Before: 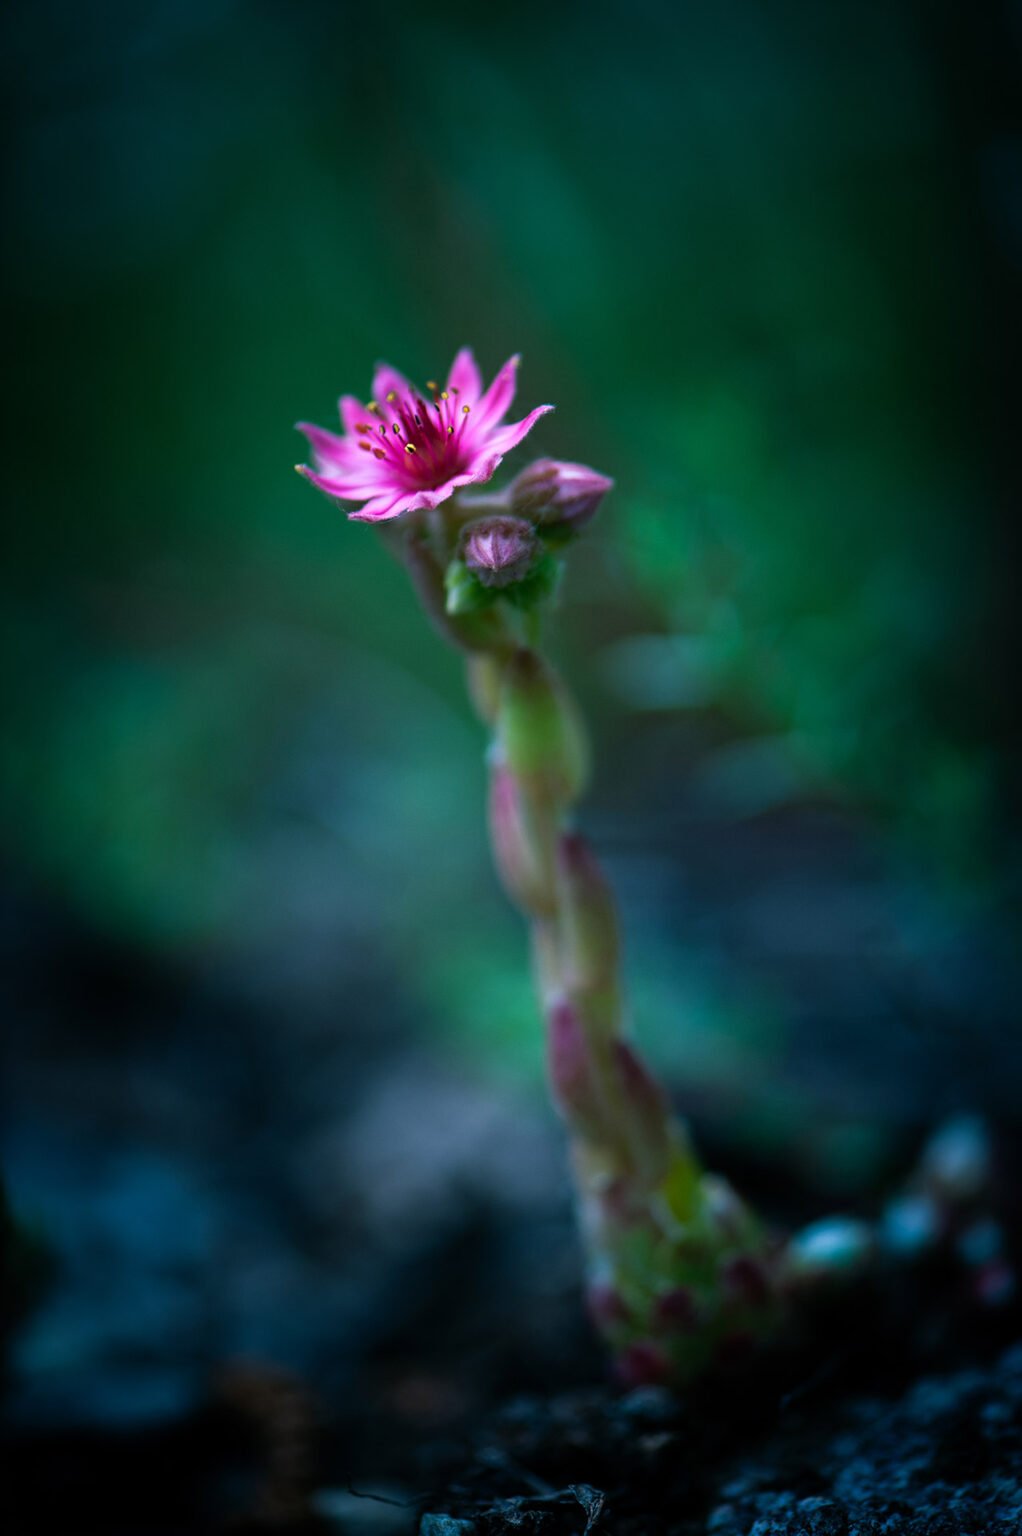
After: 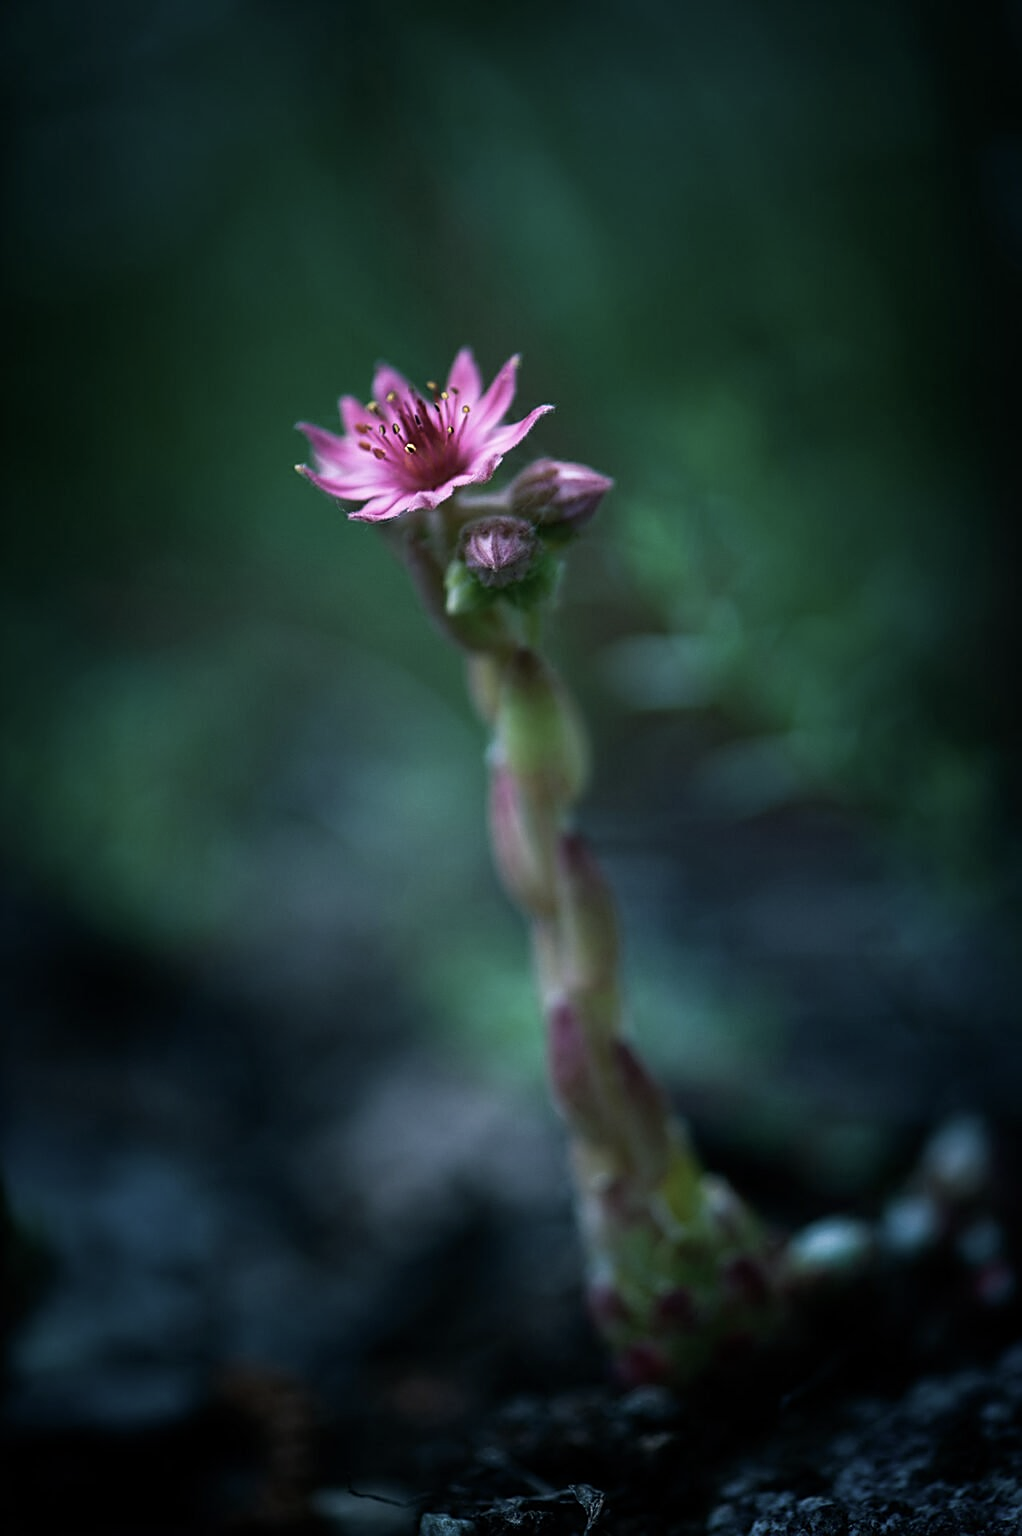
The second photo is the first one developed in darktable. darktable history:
sharpen: on, module defaults
contrast brightness saturation: contrast 0.1, saturation -0.36
